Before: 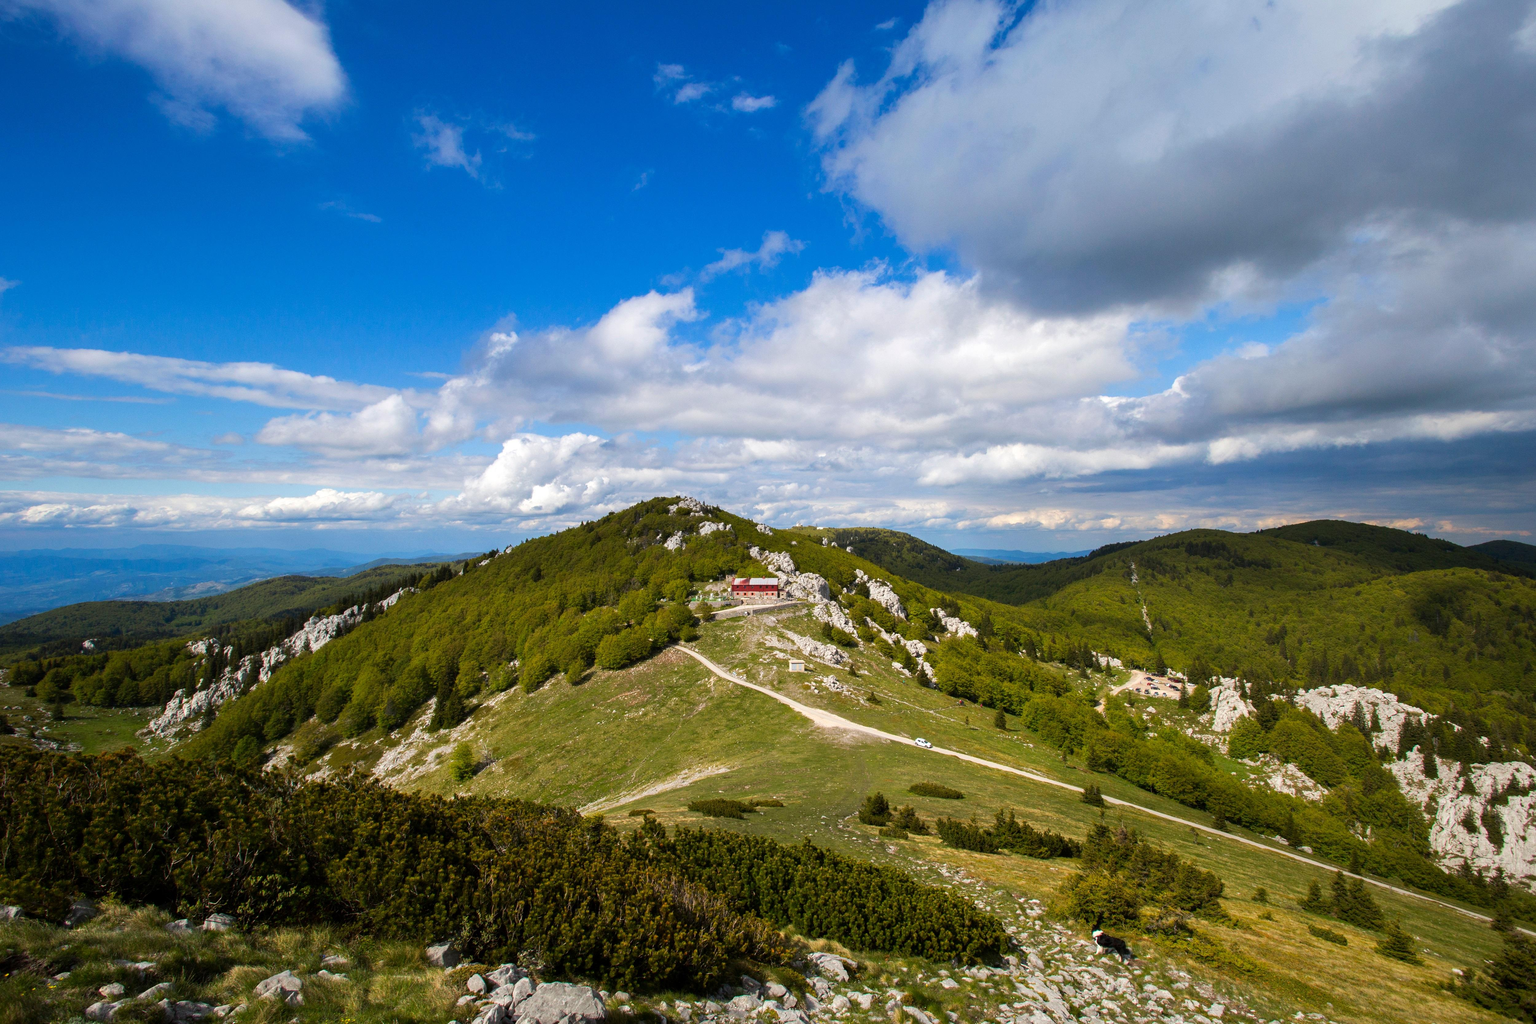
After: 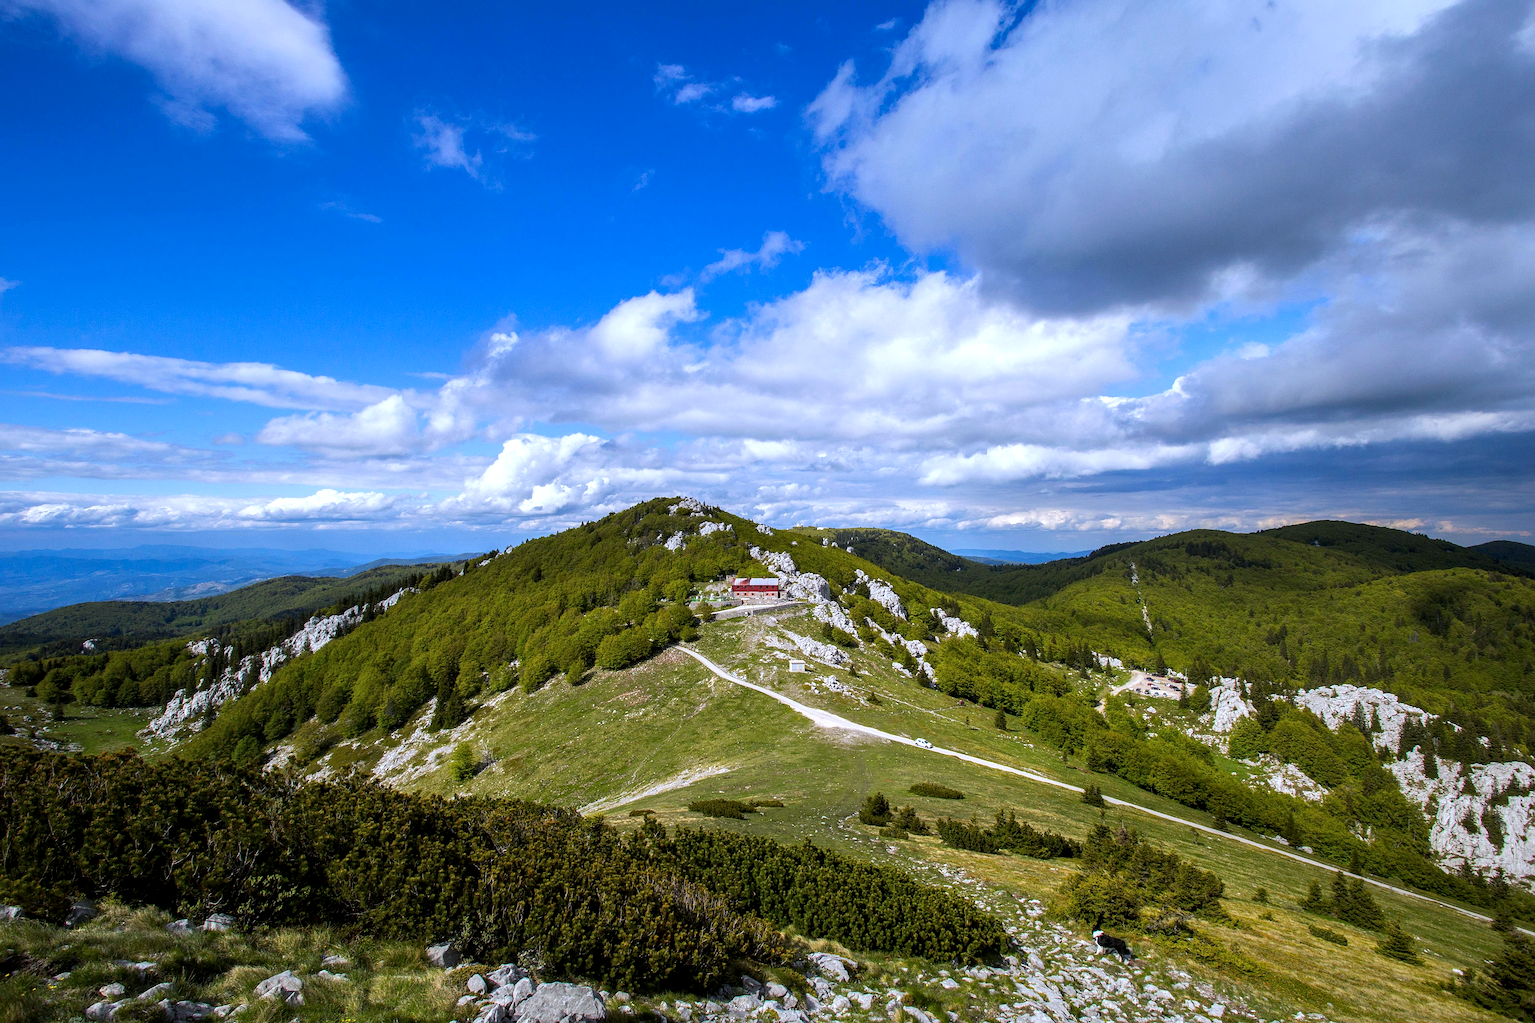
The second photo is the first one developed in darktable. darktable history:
white balance: red 0.948, green 1.02, blue 1.176
local contrast: on, module defaults
sharpen: on, module defaults
